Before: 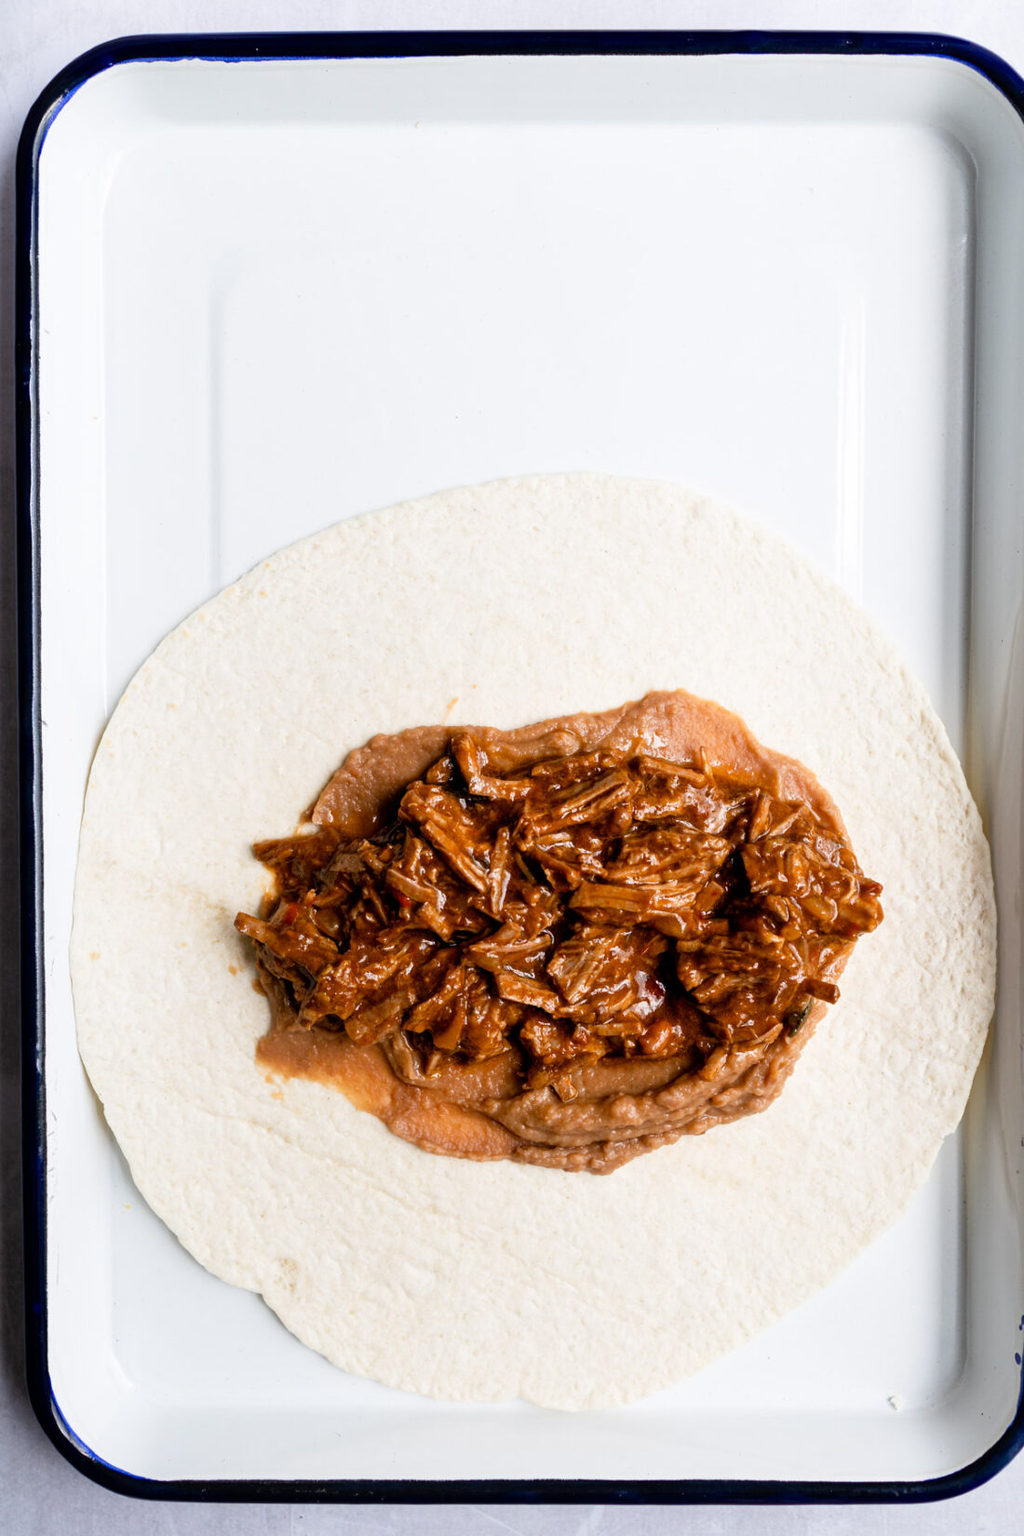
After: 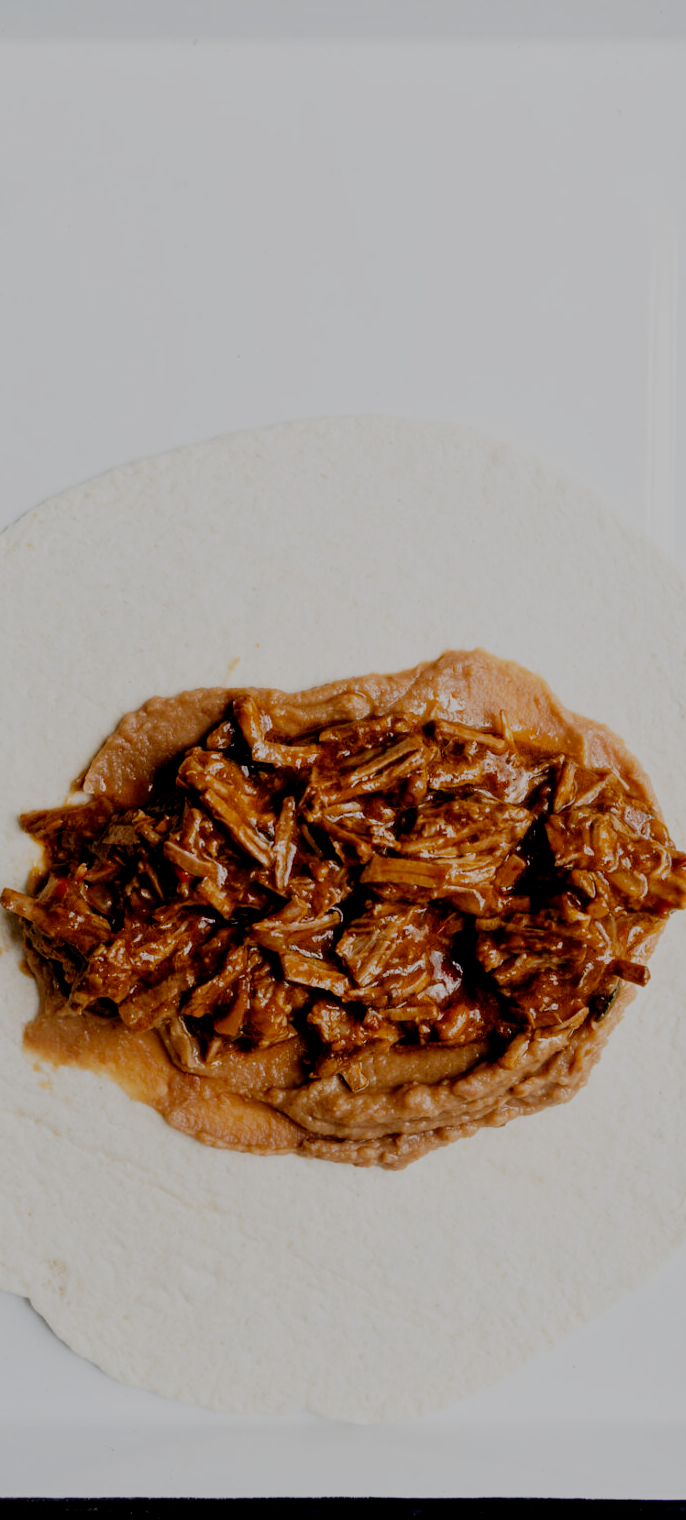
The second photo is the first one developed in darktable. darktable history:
filmic rgb: middle gray luminance 30%, black relative exposure -9 EV, white relative exposure 7 EV, threshold 6 EV, target black luminance 0%, hardness 2.94, latitude 2.04%, contrast 0.963, highlights saturation mix 5%, shadows ↔ highlights balance 12.16%, add noise in highlights 0, preserve chrominance no, color science v3 (2019), use custom middle-gray values true, iterations of high-quality reconstruction 0, contrast in highlights soft, enable highlight reconstruction true
exposure: exposure 0.2 EV, compensate highlight preservation false
crop and rotate: left 22.918%, top 5.629%, right 14.711%, bottom 2.247%
